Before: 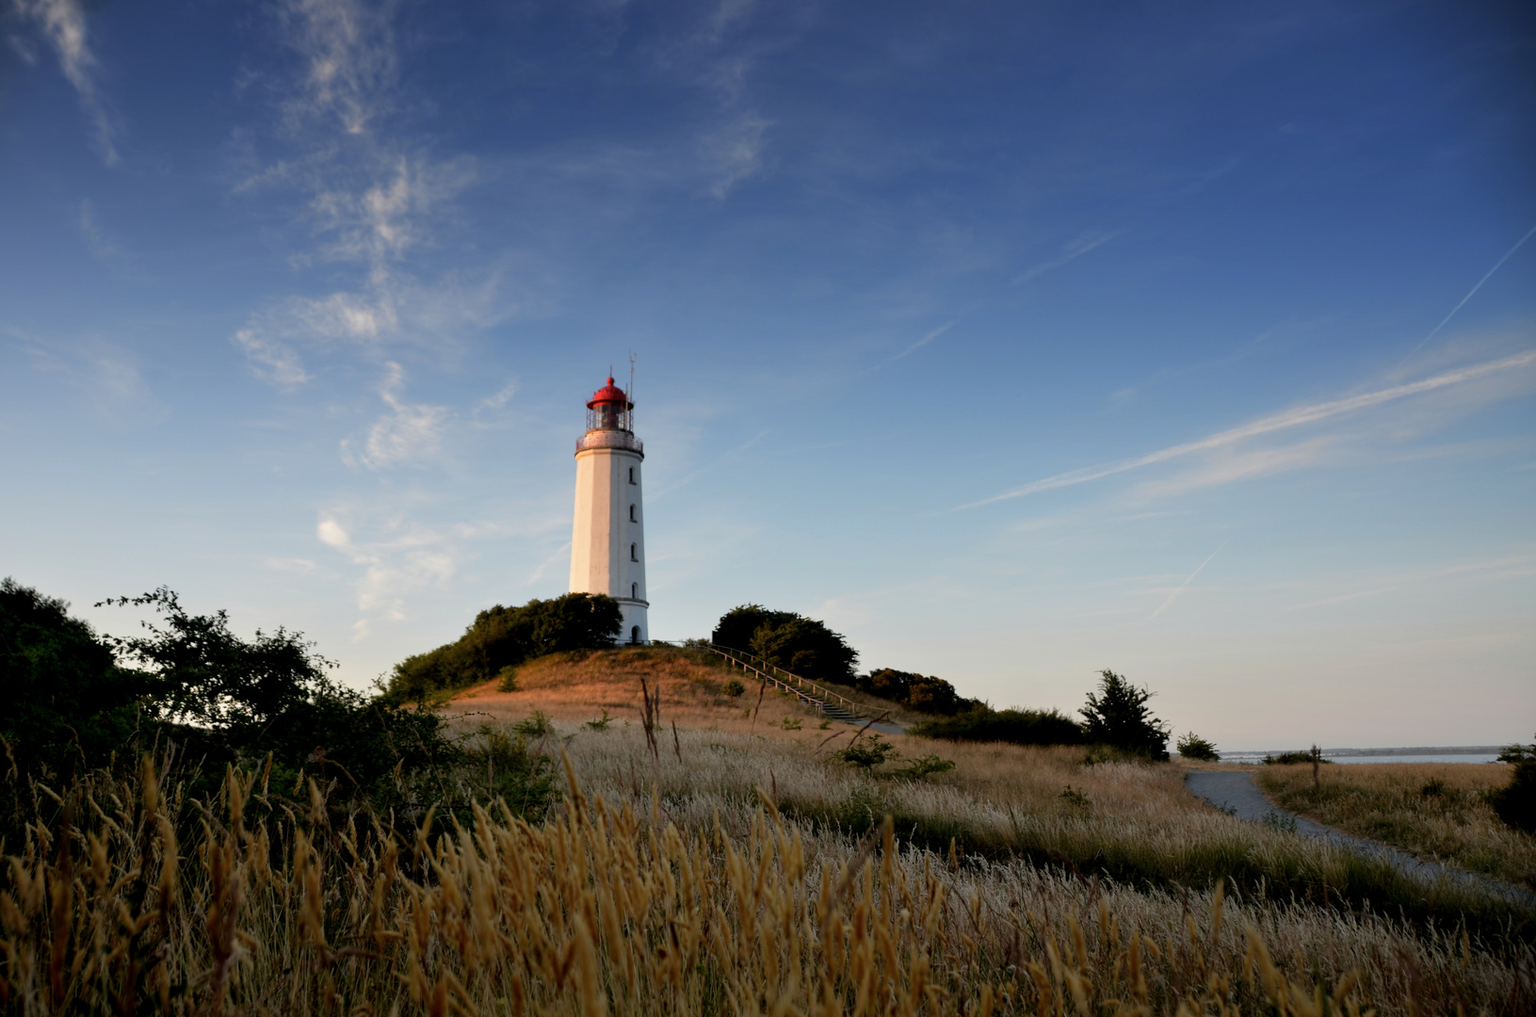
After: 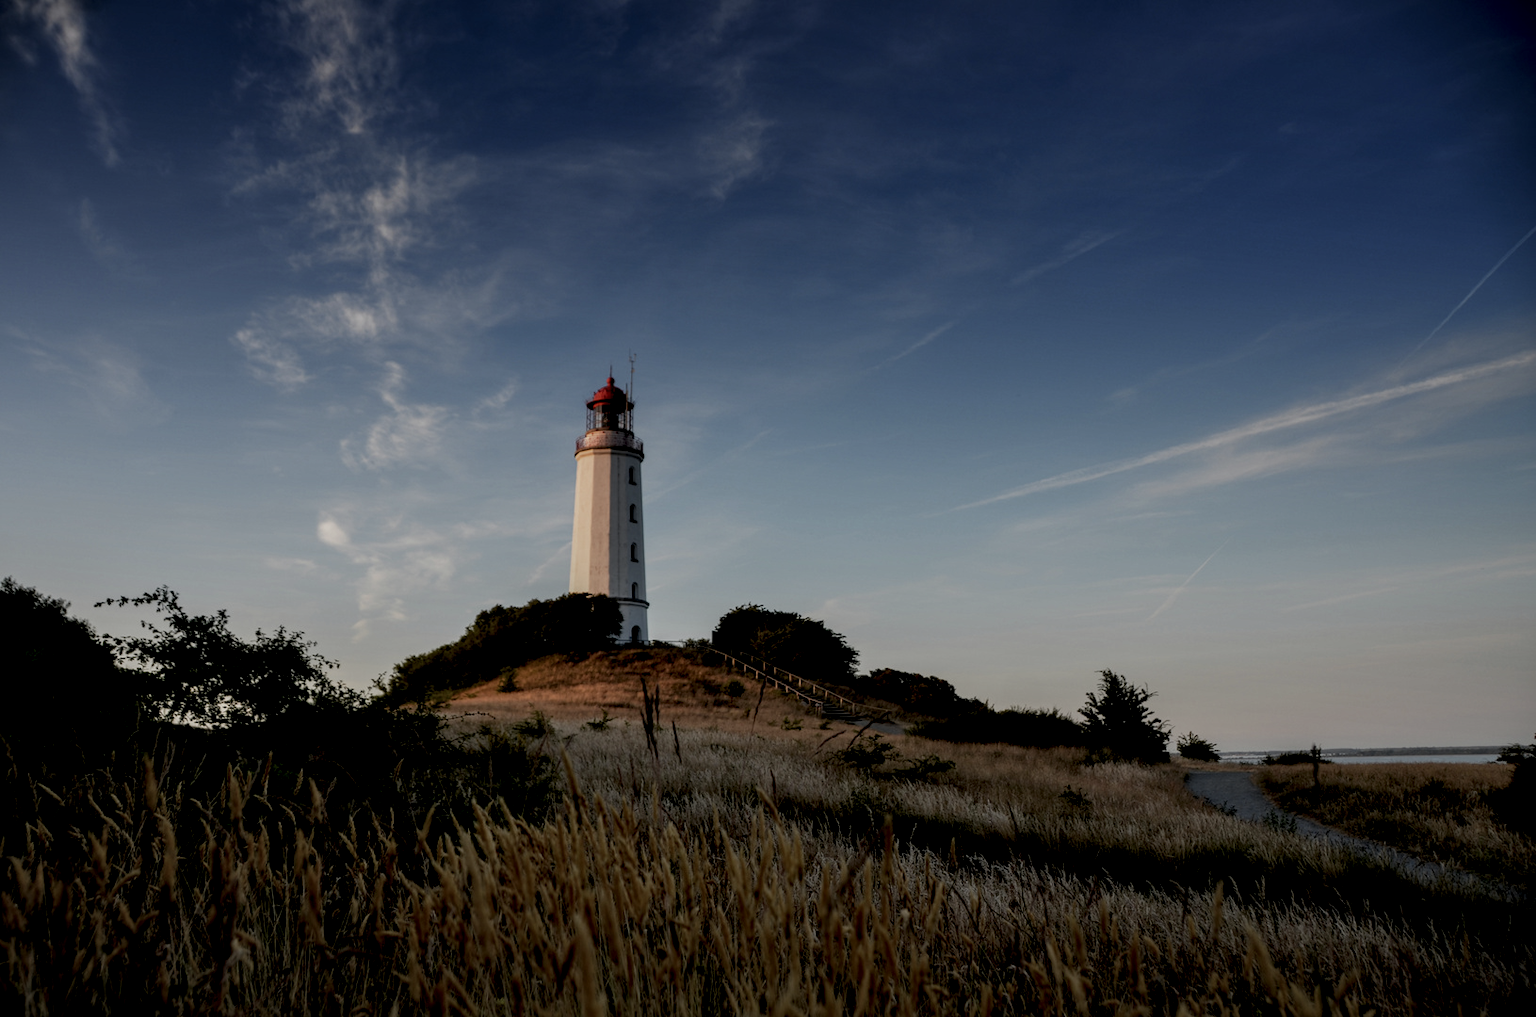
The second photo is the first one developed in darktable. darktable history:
local contrast: highlights 21%, detail 196%
exposure: exposure 0.085 EV, compensate exposure bias true, compensate highlight preservation false
